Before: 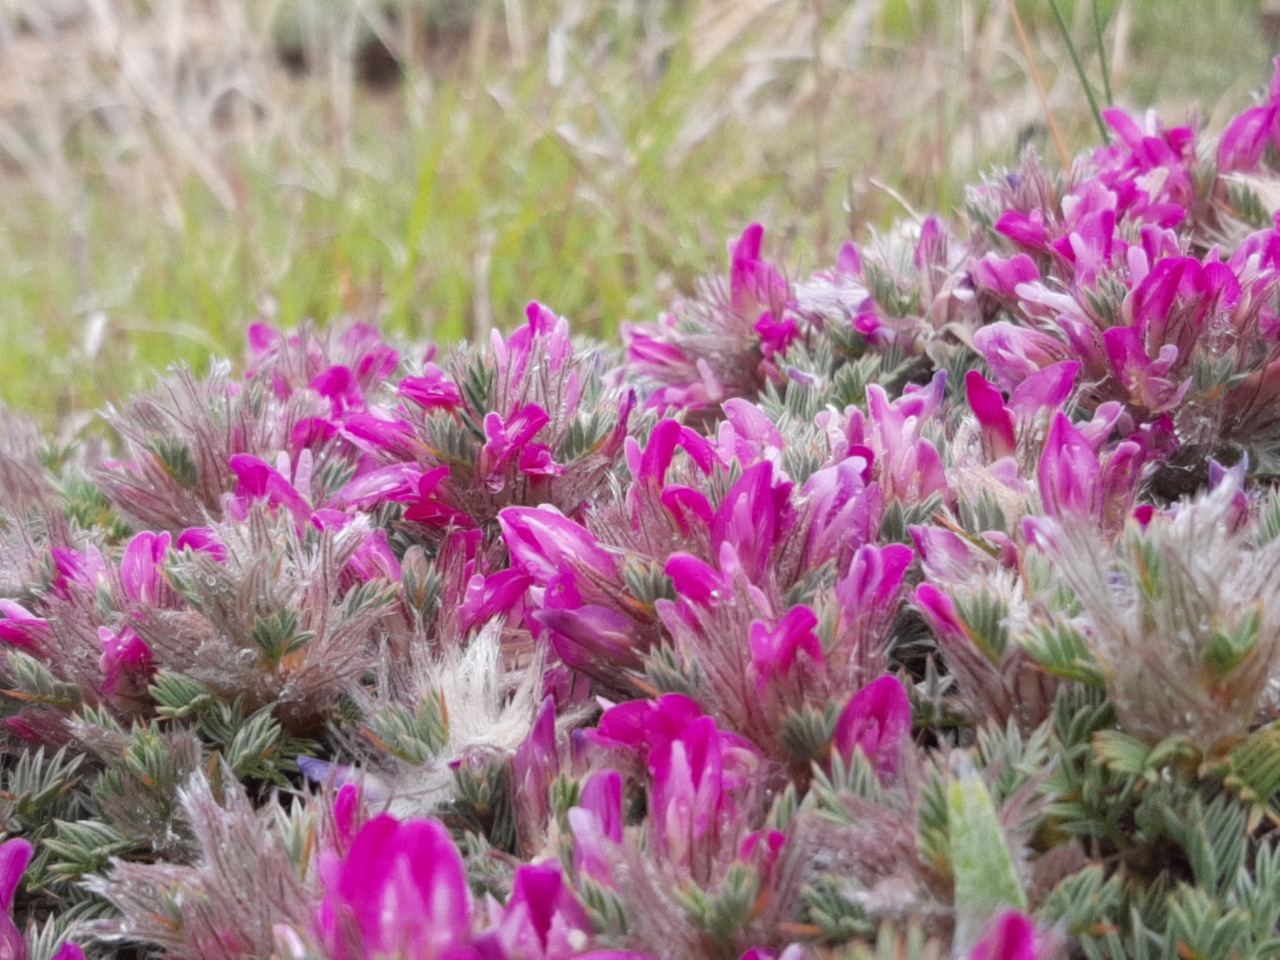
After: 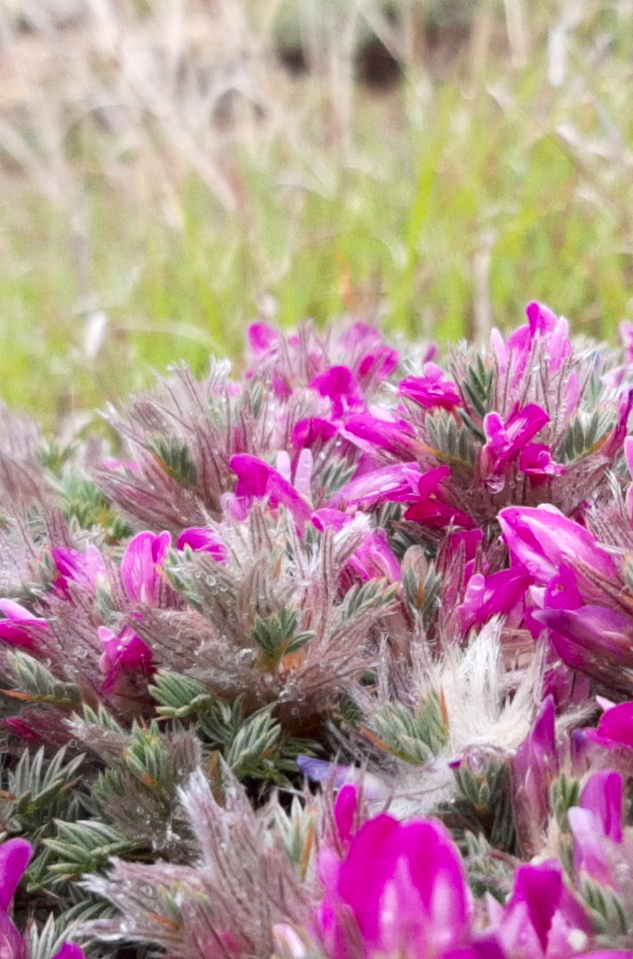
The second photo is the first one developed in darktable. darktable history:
contrast brightness saturation: contrast 0.146, brightness -0.007, saturation 0.097
exposure: black level correction 0.003, exposure 0.146 EV, compensate highlight preservation false
crop and rotate: left 0.015%, top 0%, right 50.489%
